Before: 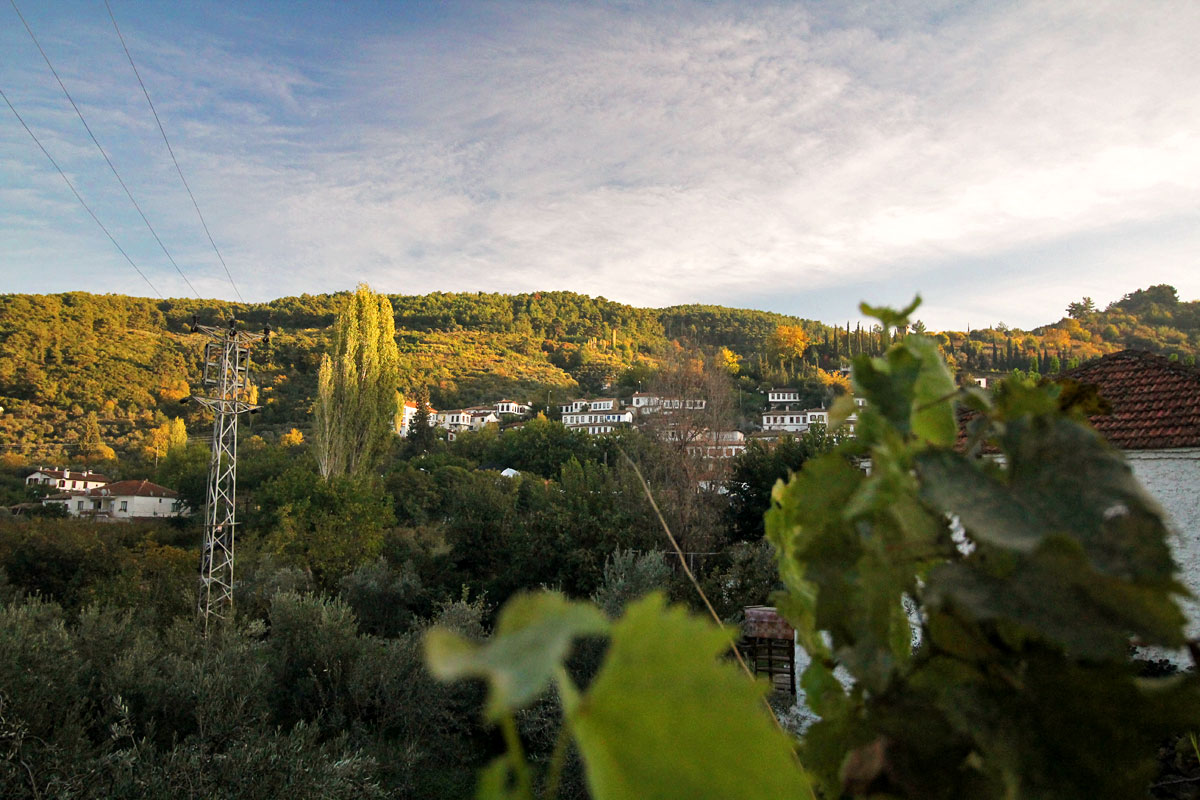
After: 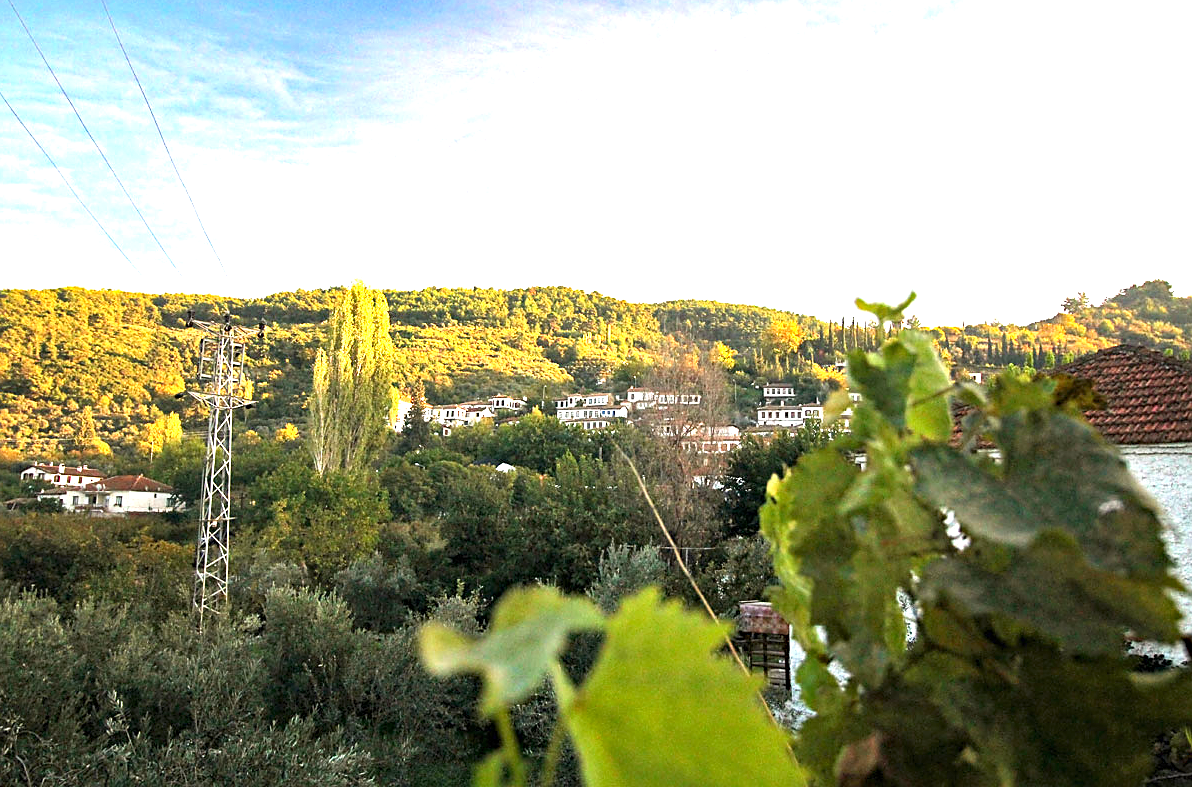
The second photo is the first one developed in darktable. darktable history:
exposure: black level correction 0, exposure 1.591 EV, compensate exposure bias true, compensate highlight preservation false
sharpen: radius 1.881, amount 0.396, threshold 1.429
haze removal: compatibility mode true, adaptive false
crop: left 0.48%, top 0.672%, right 0.14%, bottom 0.858%
